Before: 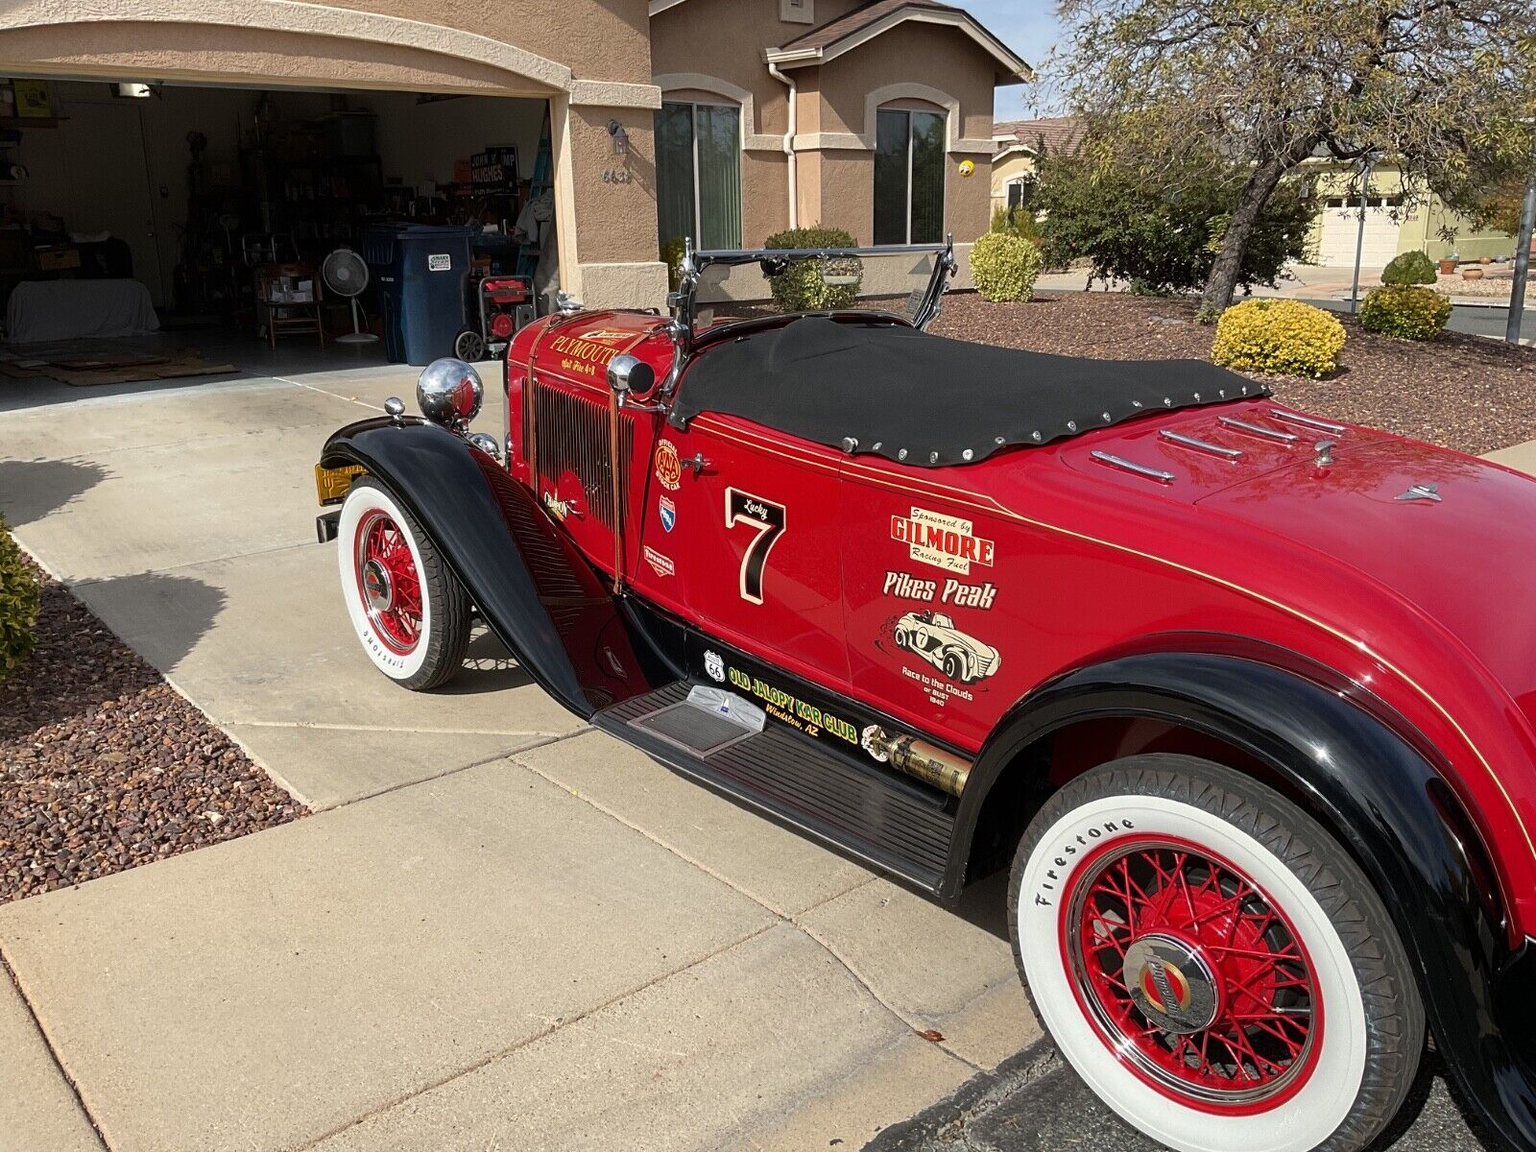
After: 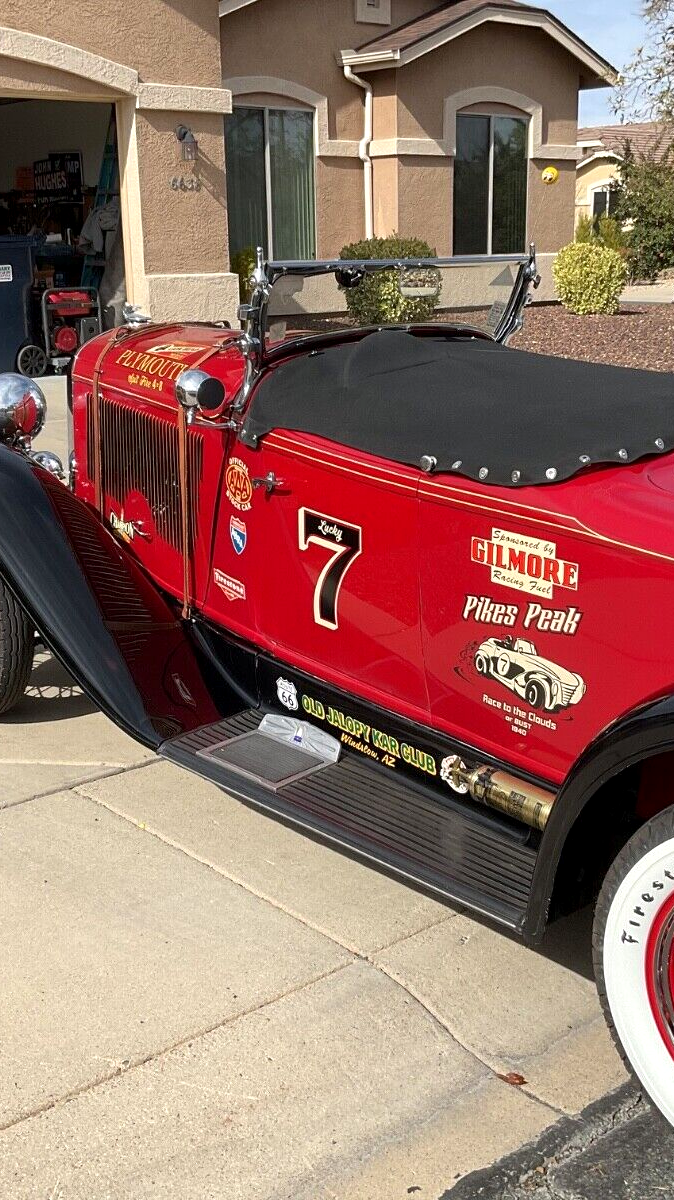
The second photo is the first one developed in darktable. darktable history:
crop: left 28.583%, right 29.231%
exposure: black level correction 0.001, exposure 0.3 EV, compensate highlight preservation false
